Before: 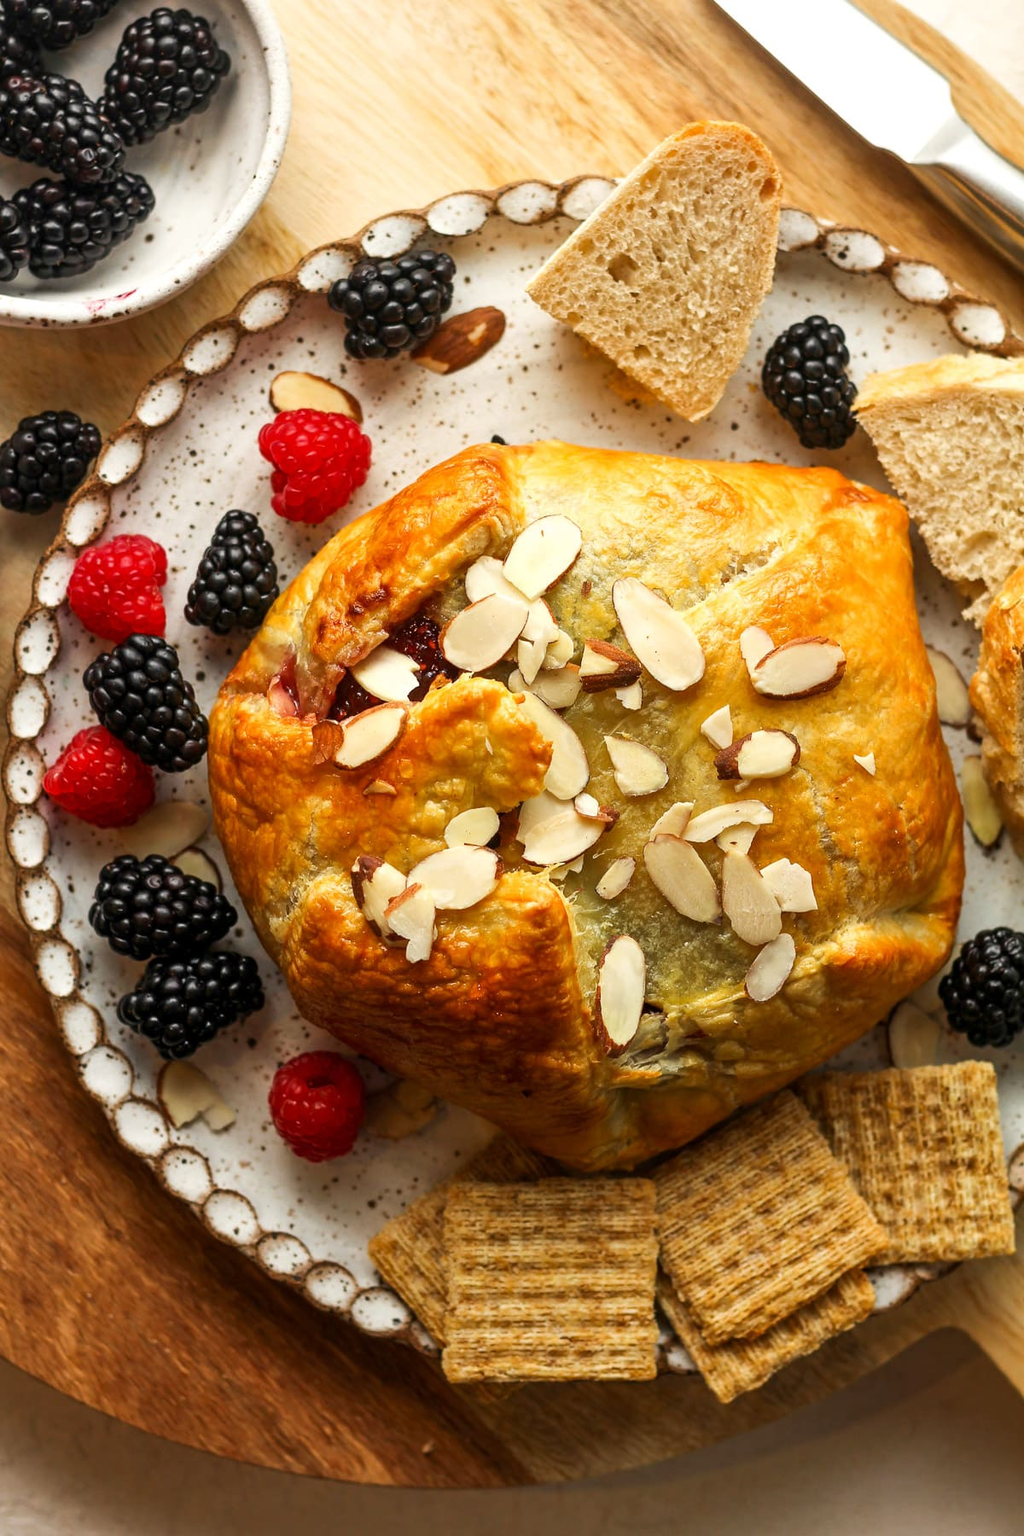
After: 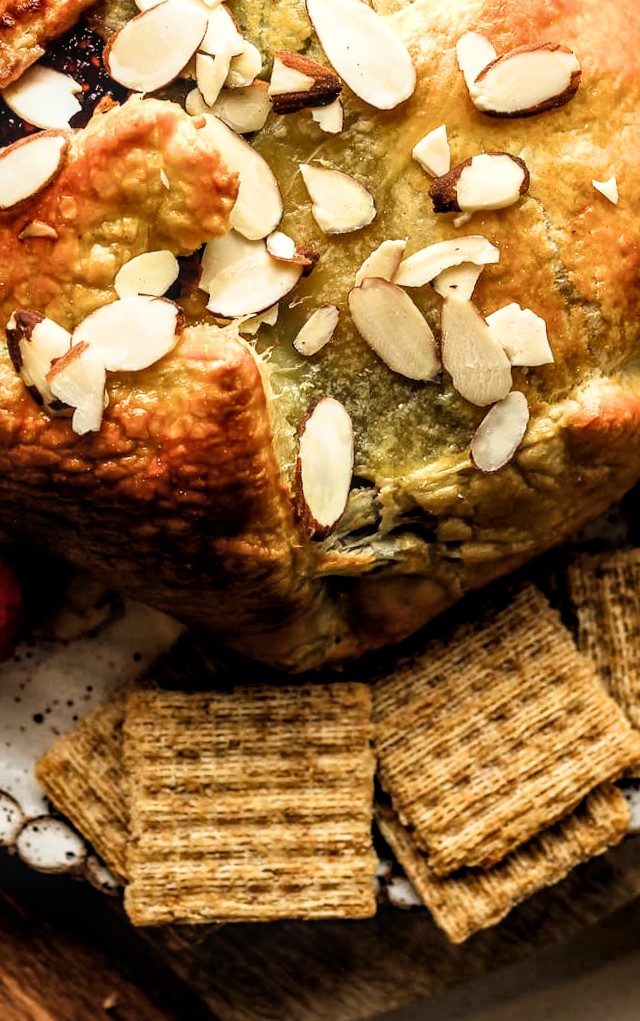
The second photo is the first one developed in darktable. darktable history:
crop: left 34.479%, top 38.822%, right 13.718%, bottom 5.172%
rotate and perspective: rotation -1.17°, automatic cropping off
local contrast: on, module defaults
filmic rgb: black relative exposure -3.64 EV, white relative exposure 2.44 EV, hardness 3.29
